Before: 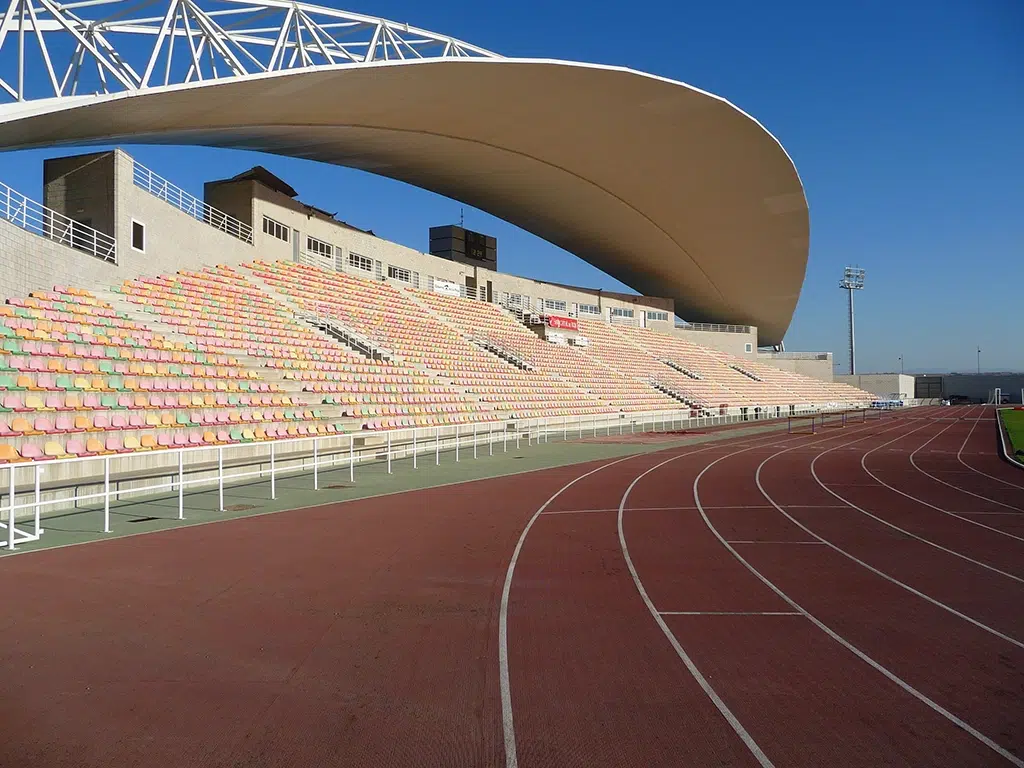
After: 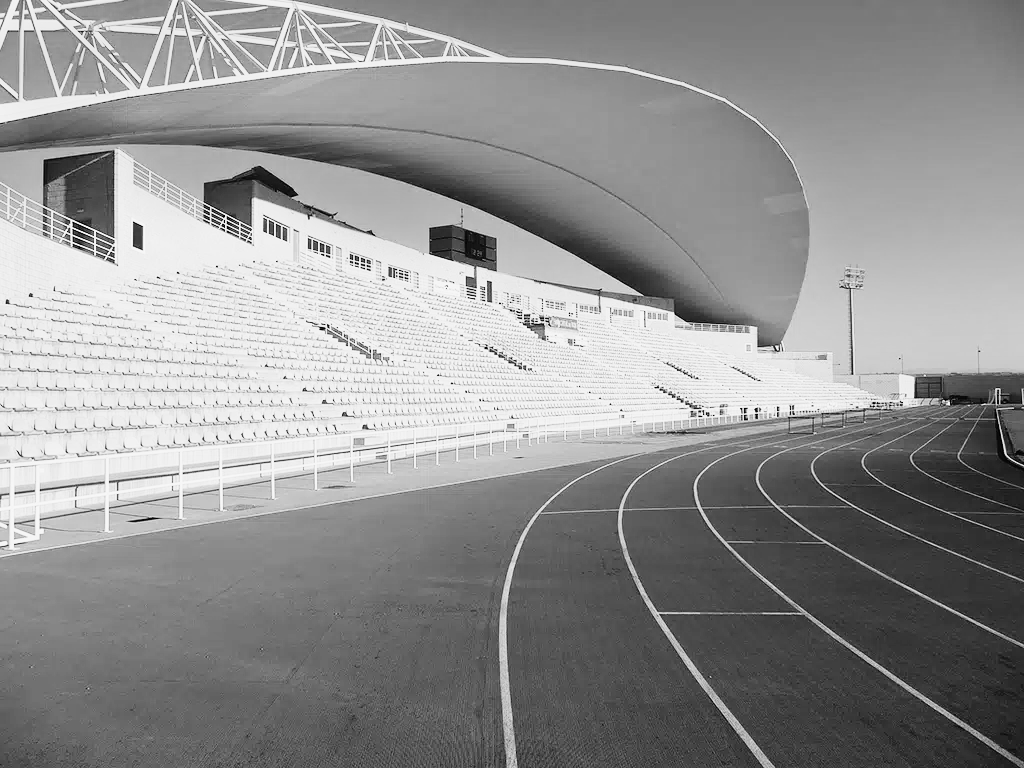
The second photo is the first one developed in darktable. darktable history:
monochrome: size 1
white balance: red 0.924, blue 1.095
color balance rgb: contrast -30%
rgb curve: curves: ch0 [(0, 0) (0.21, 0.15) (0.24, 0.21) (0.5, 0.75) (0.75, 0.96) (0.89, 0.99) (1, 1)]; ch1 [(0, 0.02) (0.21, 0.13) (0.25, 0.2) (0.5, 0.67) (0.75, 0.9) (0.89, 0.97) (1, 1)]; ch2 [(0, 0.02) (0.21, 0.13) (0.25, 0.2) (0.5, 0.67) (0.75, 0.9) (0.89, 0.97) (1, 1)], compensate middle gray true
